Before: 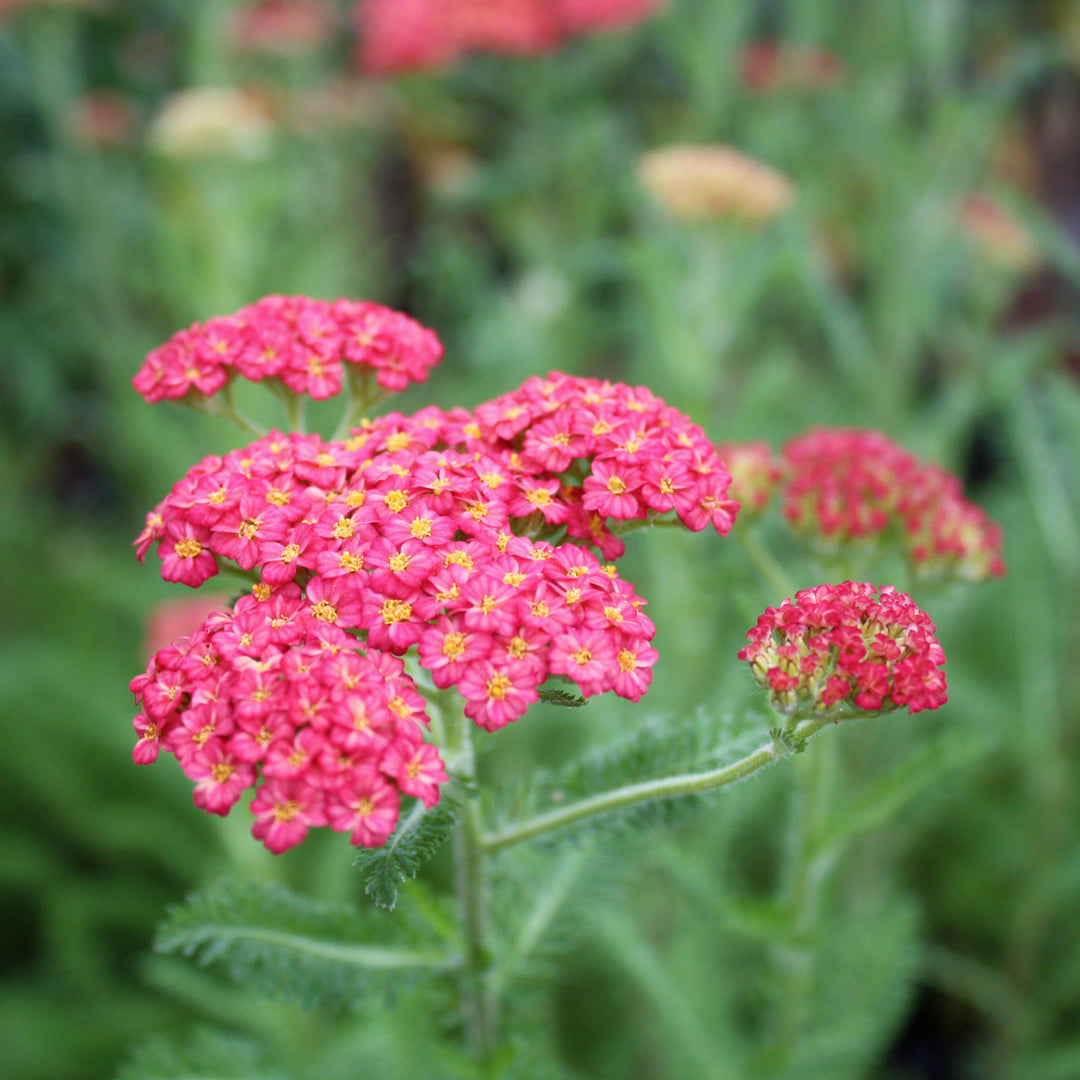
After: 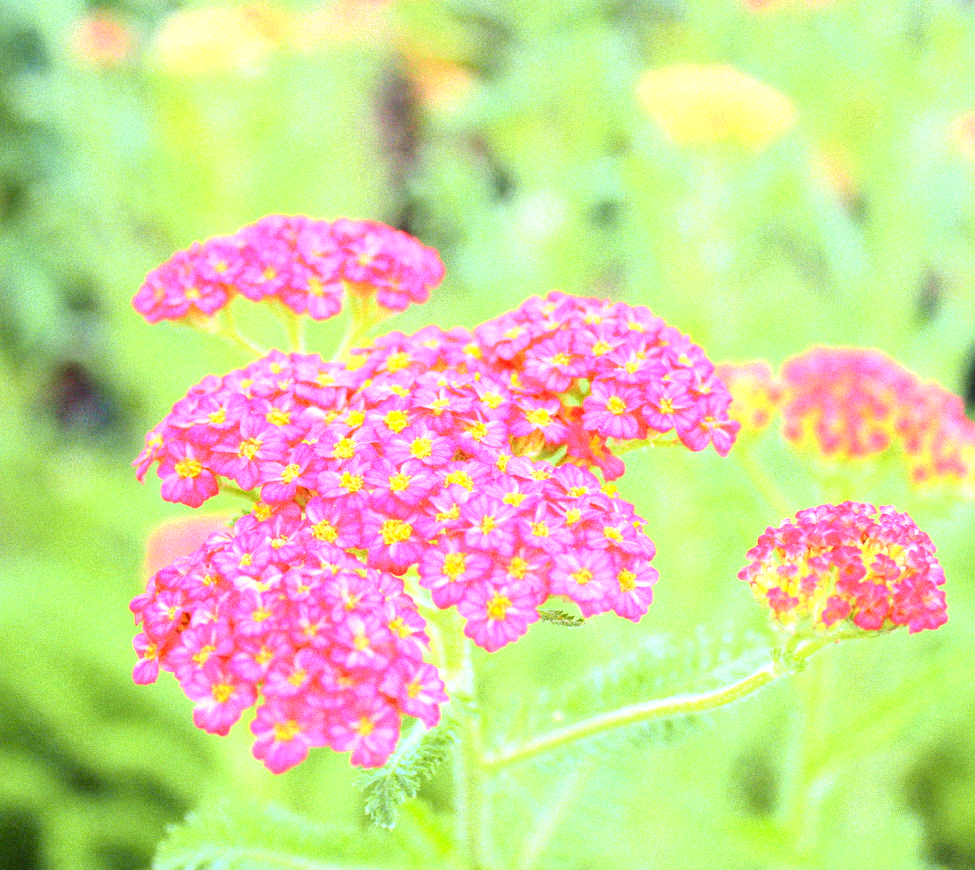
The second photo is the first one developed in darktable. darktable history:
grain: mid-tones bias 0%
crop: top 7.49%, right 9.717%, bottom 11.943%
exposure: exposure 2.003 EV, compensate highlight preservation false
tone curve: curves: ch0 [(0.003, 0.032) (0.037, 0.037) (0.142, 0.117) (0.279, 0.311) (0.405, 0.49) (0.526, 0.651) (0.722, 0.857) (0.875, 0.946) (1, 0.98)]; ch1 [(0, 0) (0.305, 0.325) (0.453, 0.437) (0.482, 0.473) (0.501, 0.498) (0.515, 0.523) (0.559, 0.591) (0.6, 0.659) (0.656, 0.71) (1, 1)]; ch2 [(0, 0) (0.323, 0.277) (0.424, 0.396) (0.479, 0.484) (0.499, 0.502) (0.515, 0.537) (0.564, 0.595) (0.644, 0.703) (0.742, 0.803) (1, 1)], color space Lab, independent channels, preserve colors none
